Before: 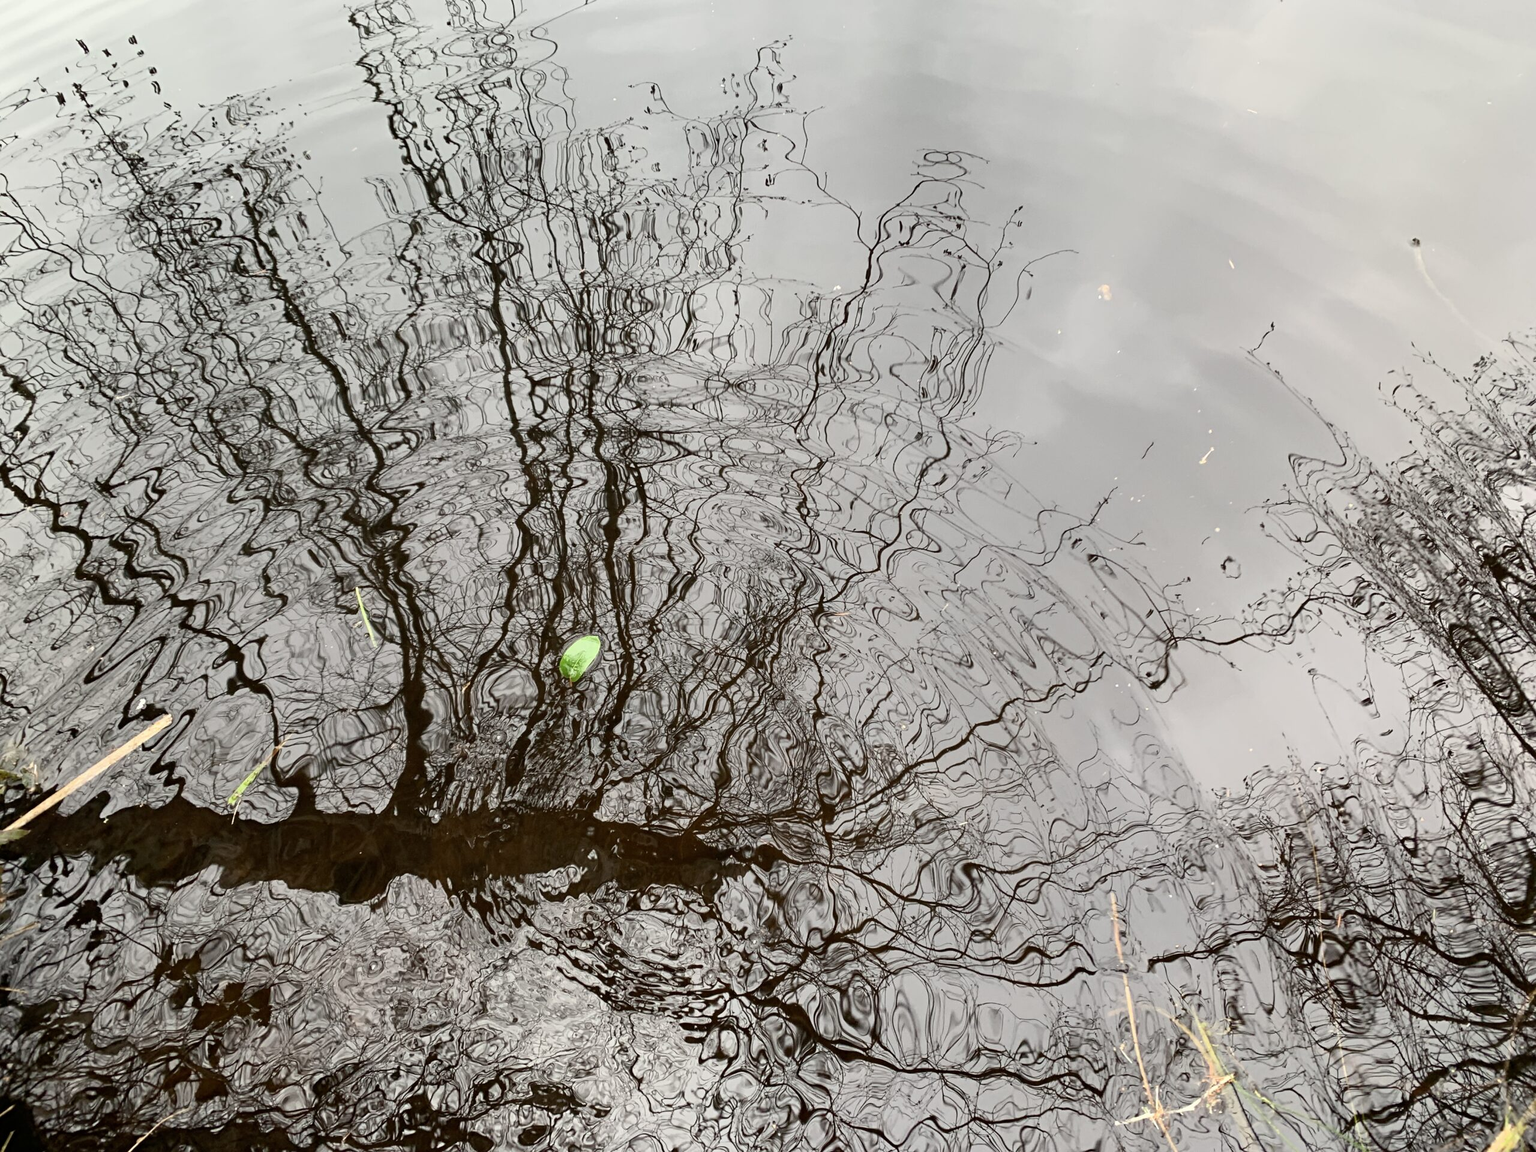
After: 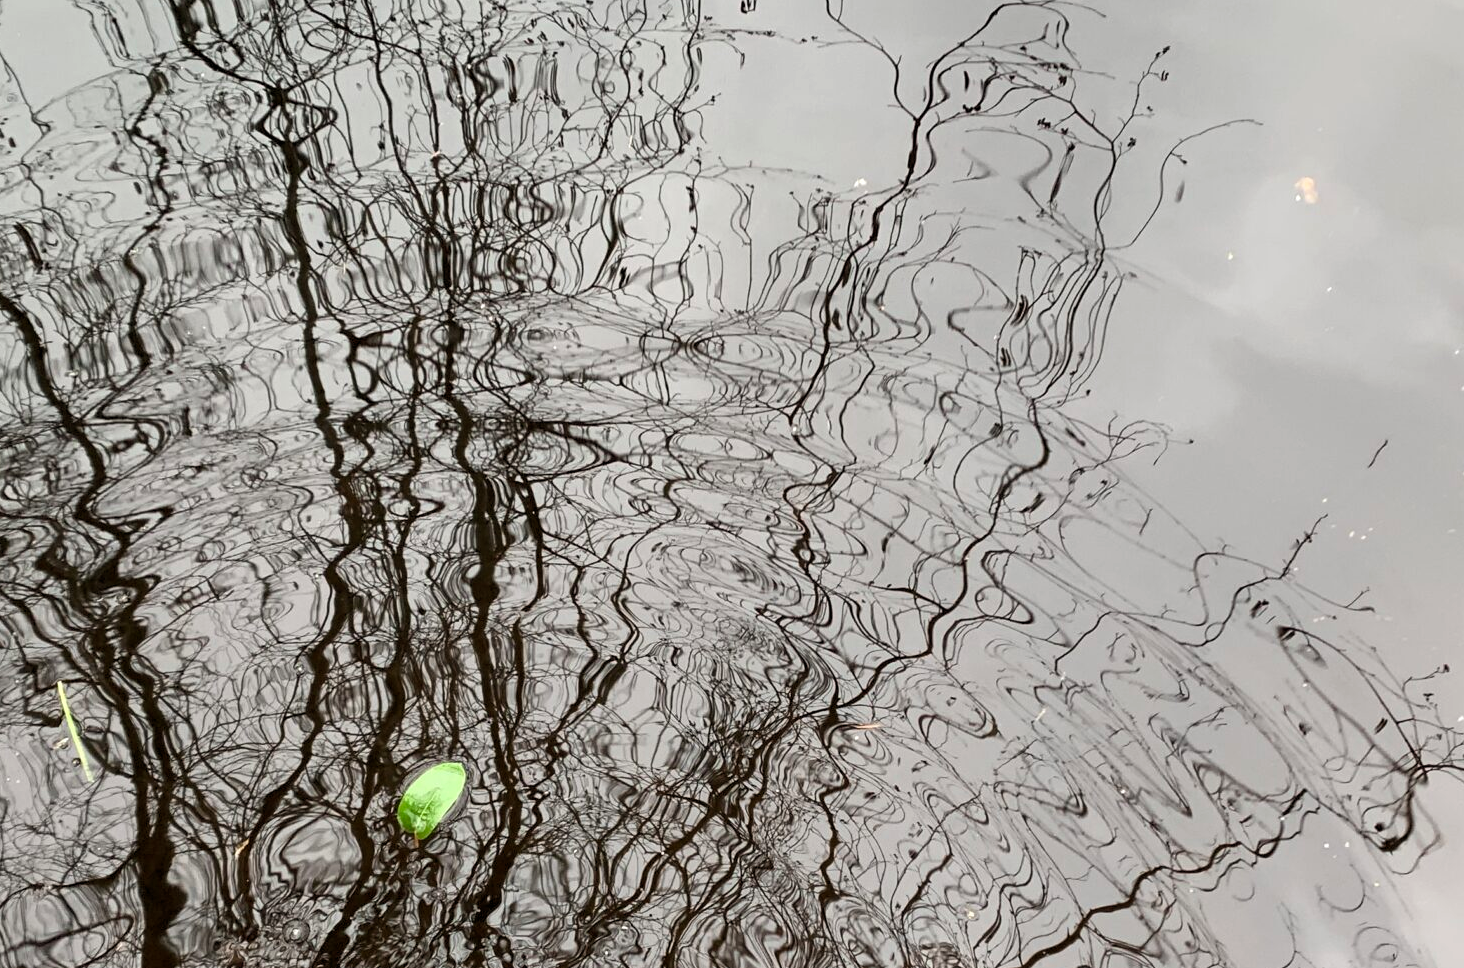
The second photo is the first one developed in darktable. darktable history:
crop: left 20.932%, top 15.471%, right 21.848%, bottom 34.081%
levels: levels [0.031, 0.5, 0.969]
